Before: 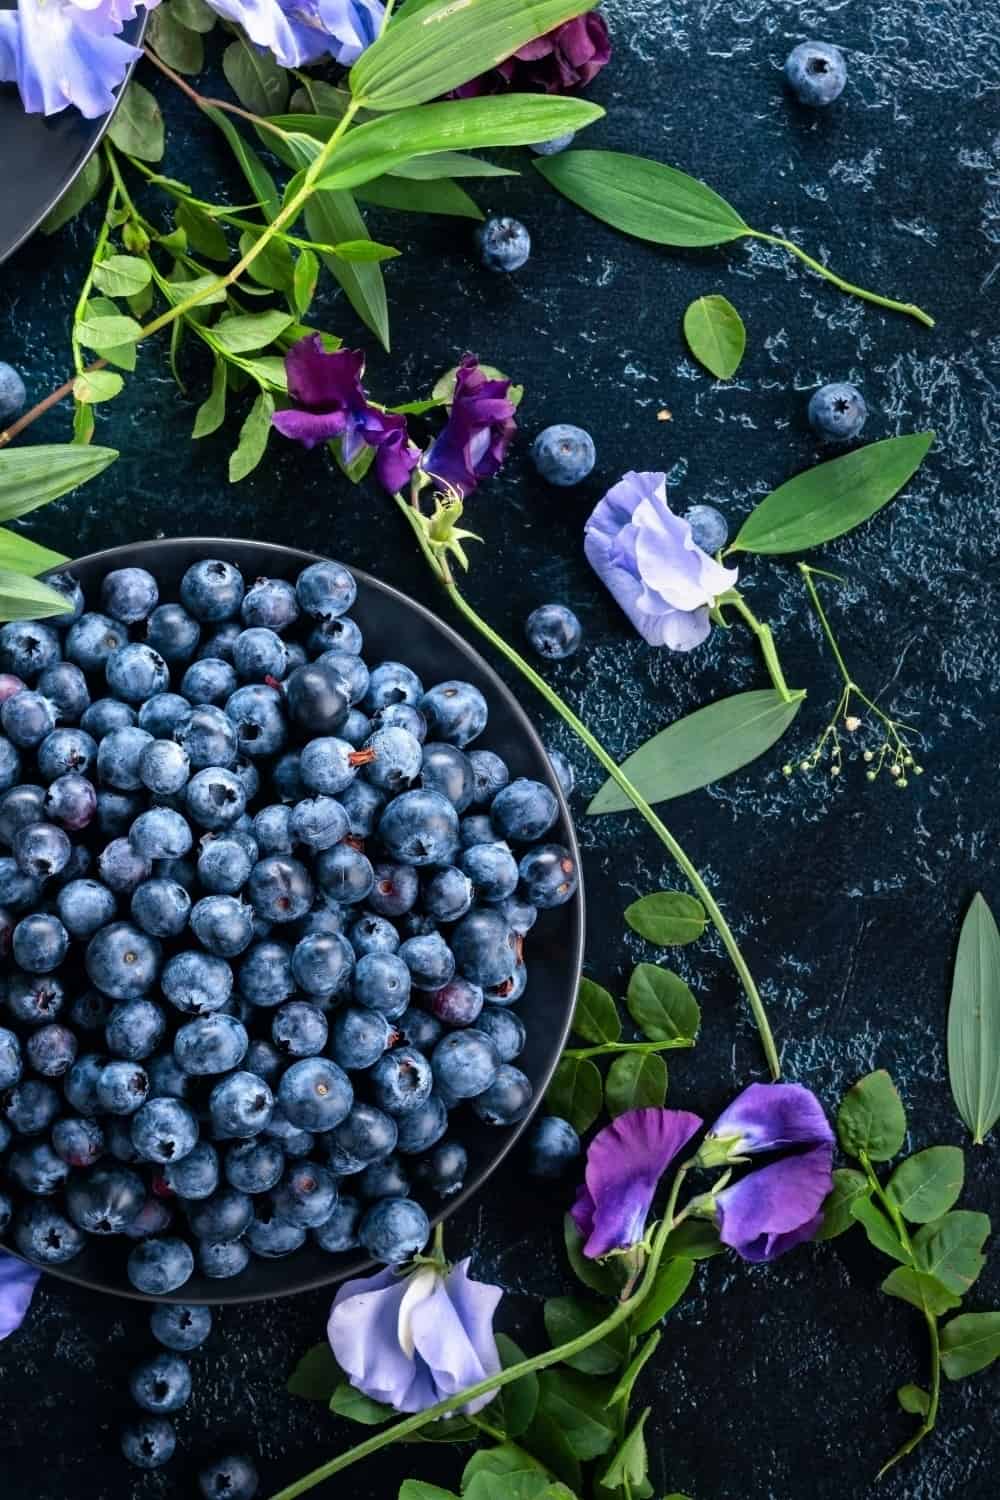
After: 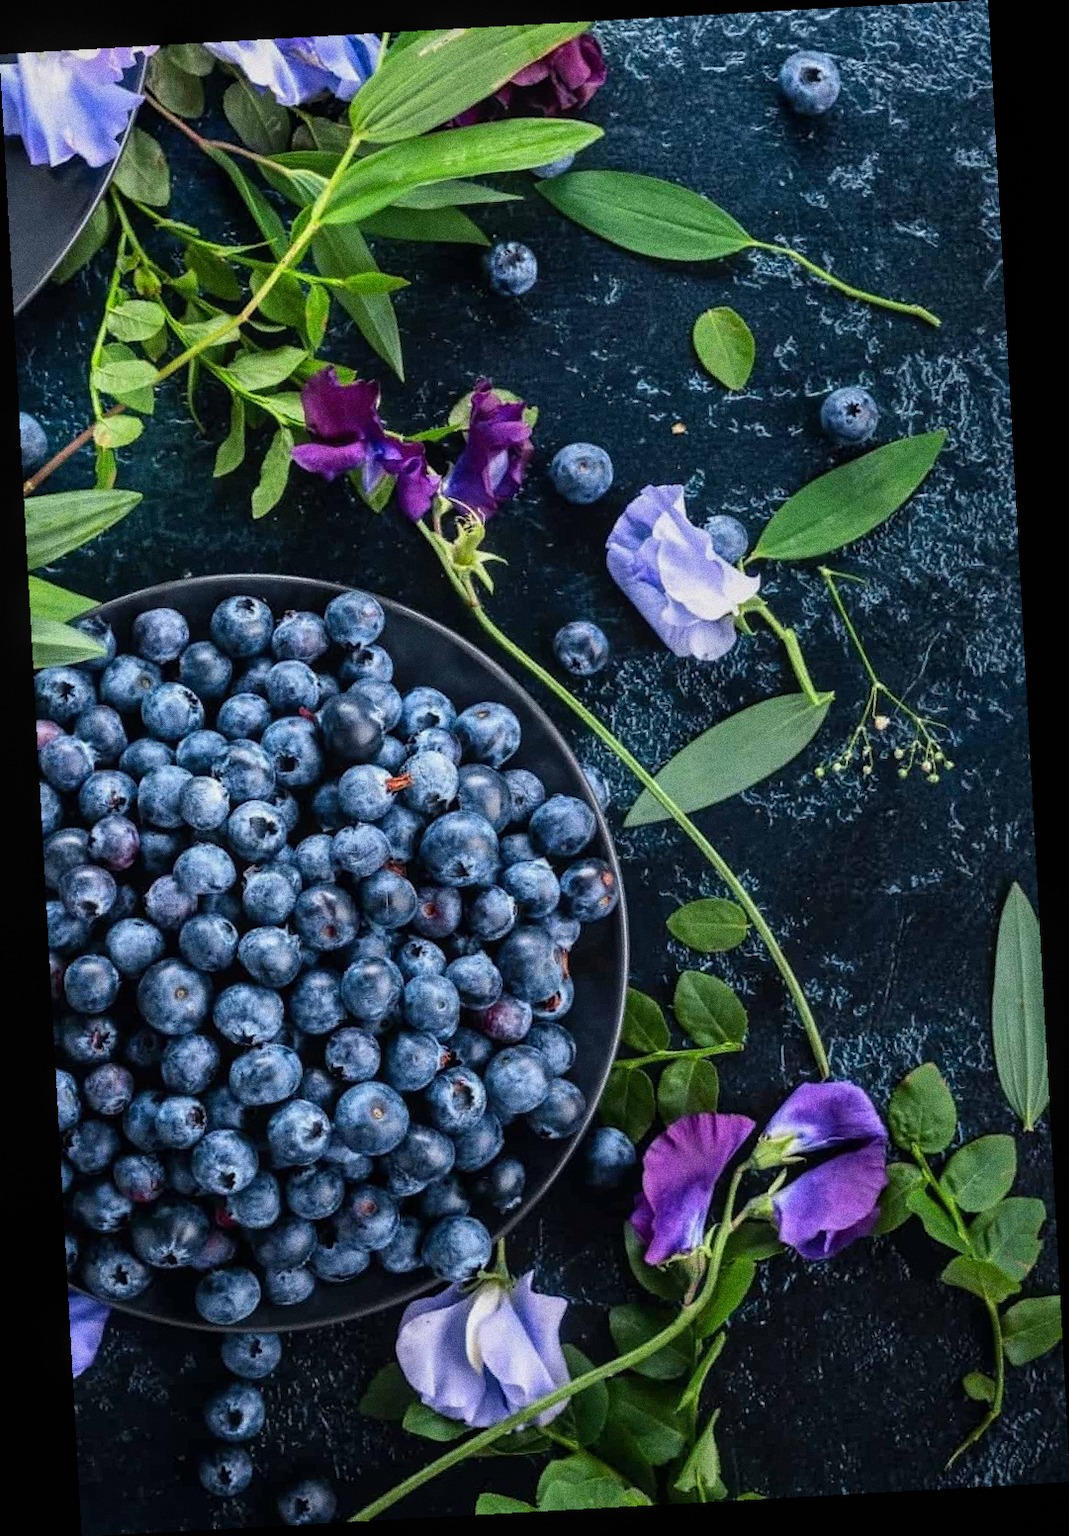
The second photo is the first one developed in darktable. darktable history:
grain: coarseness 0.09 ISO, strength 40%
rotate and perspective: rotation -3.18°, automatic cropping off
local contrast: detail 110%
